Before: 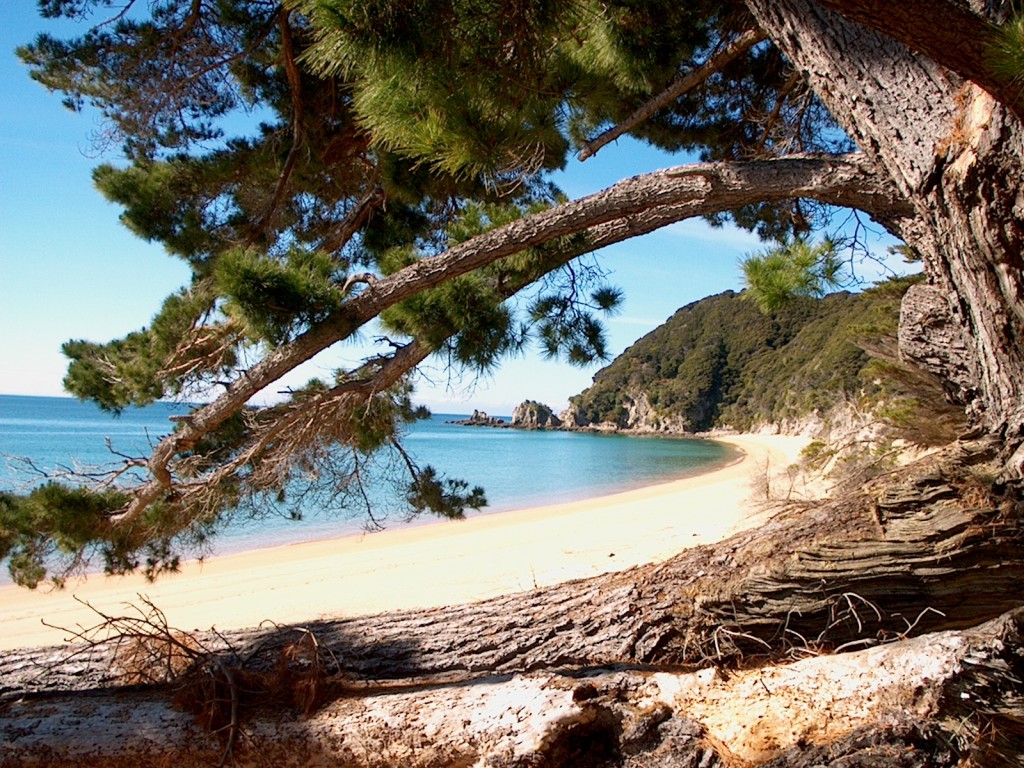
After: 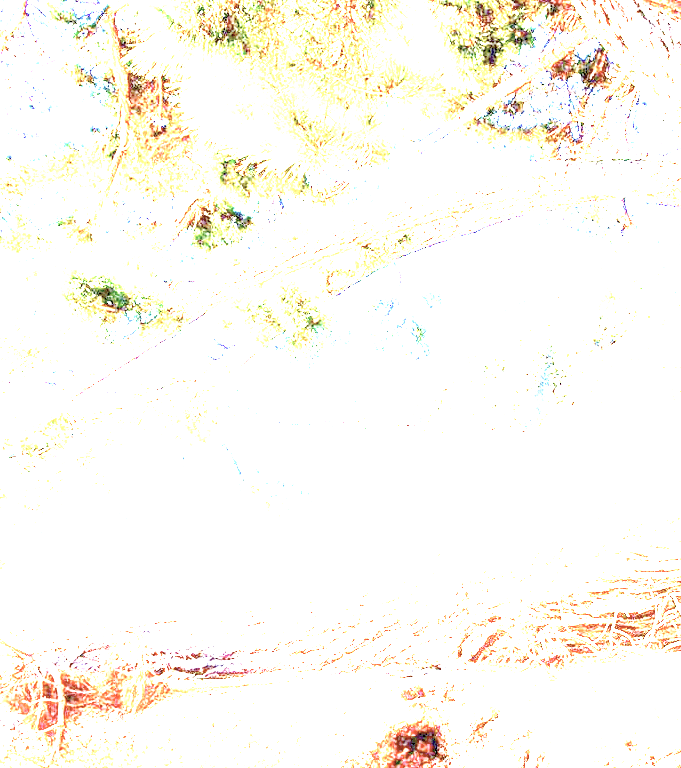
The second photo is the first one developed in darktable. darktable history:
local contrast: mode bilateral grid, contrast 20, coarseness 50, detail 120%, midtone range 0.2
exposure: exposure 8 EV, compensate highlight preservation false
contrast brightness saturation: contrast 0.1, saturation -0.36
crop: left 16.899%, right 16.556%
